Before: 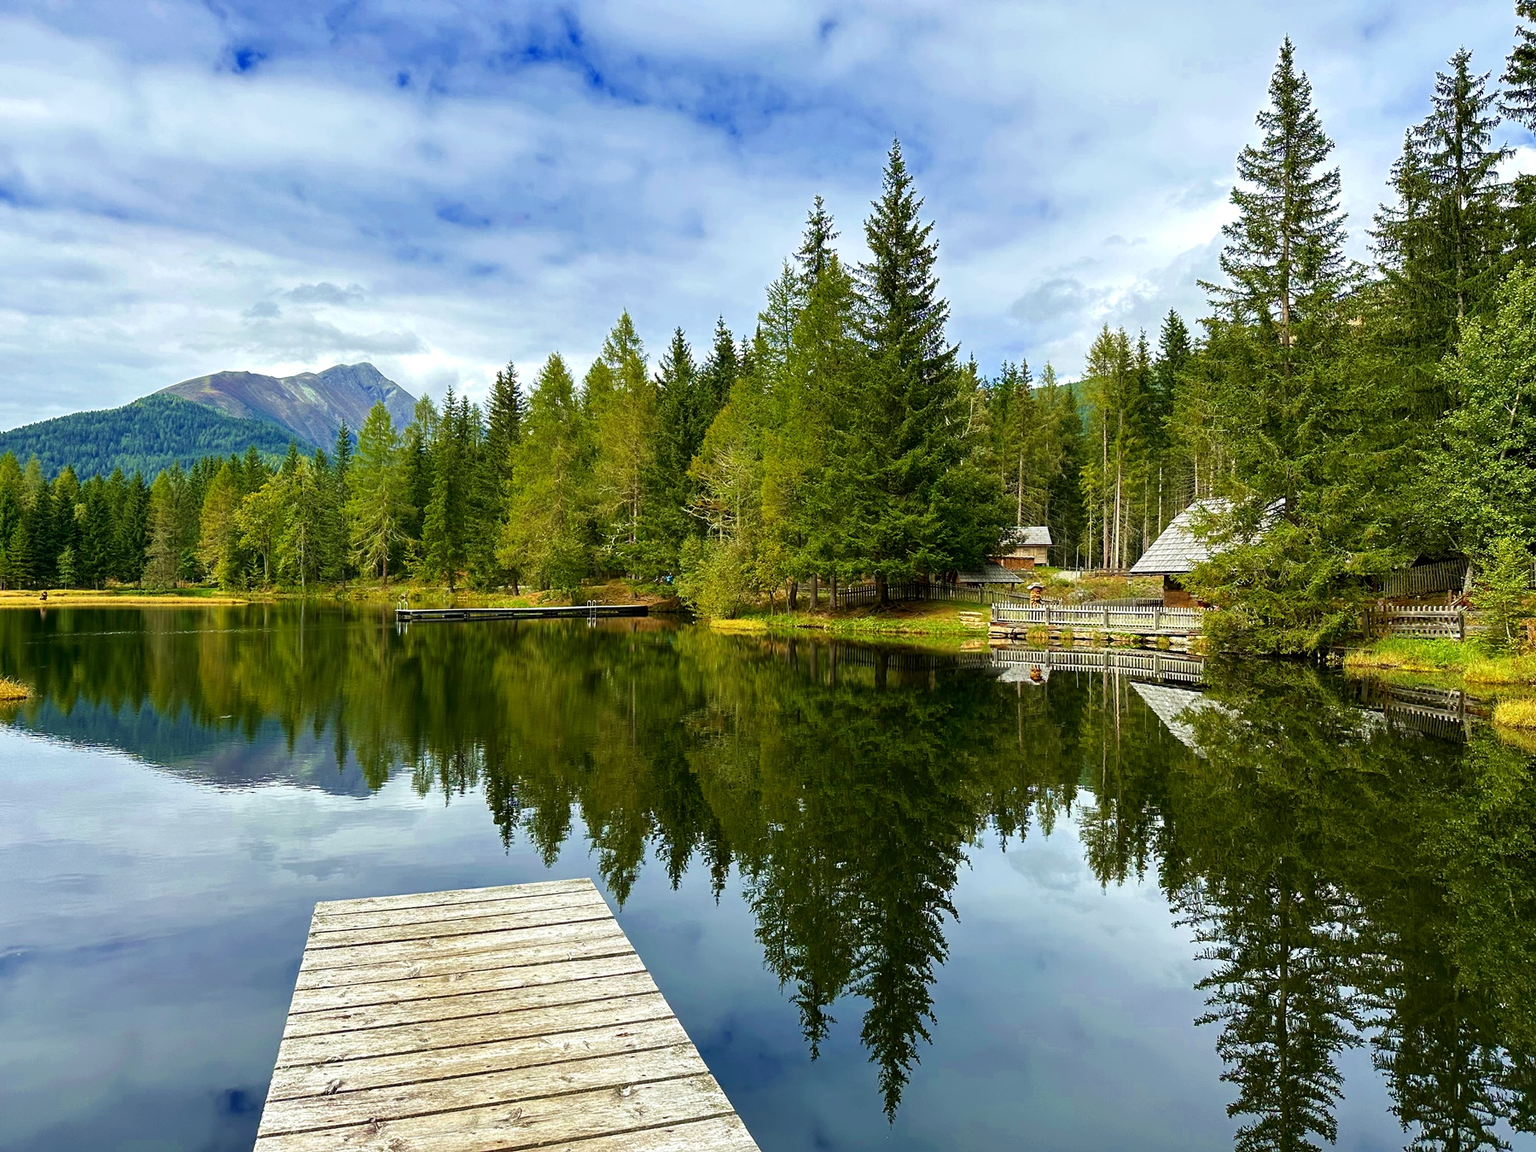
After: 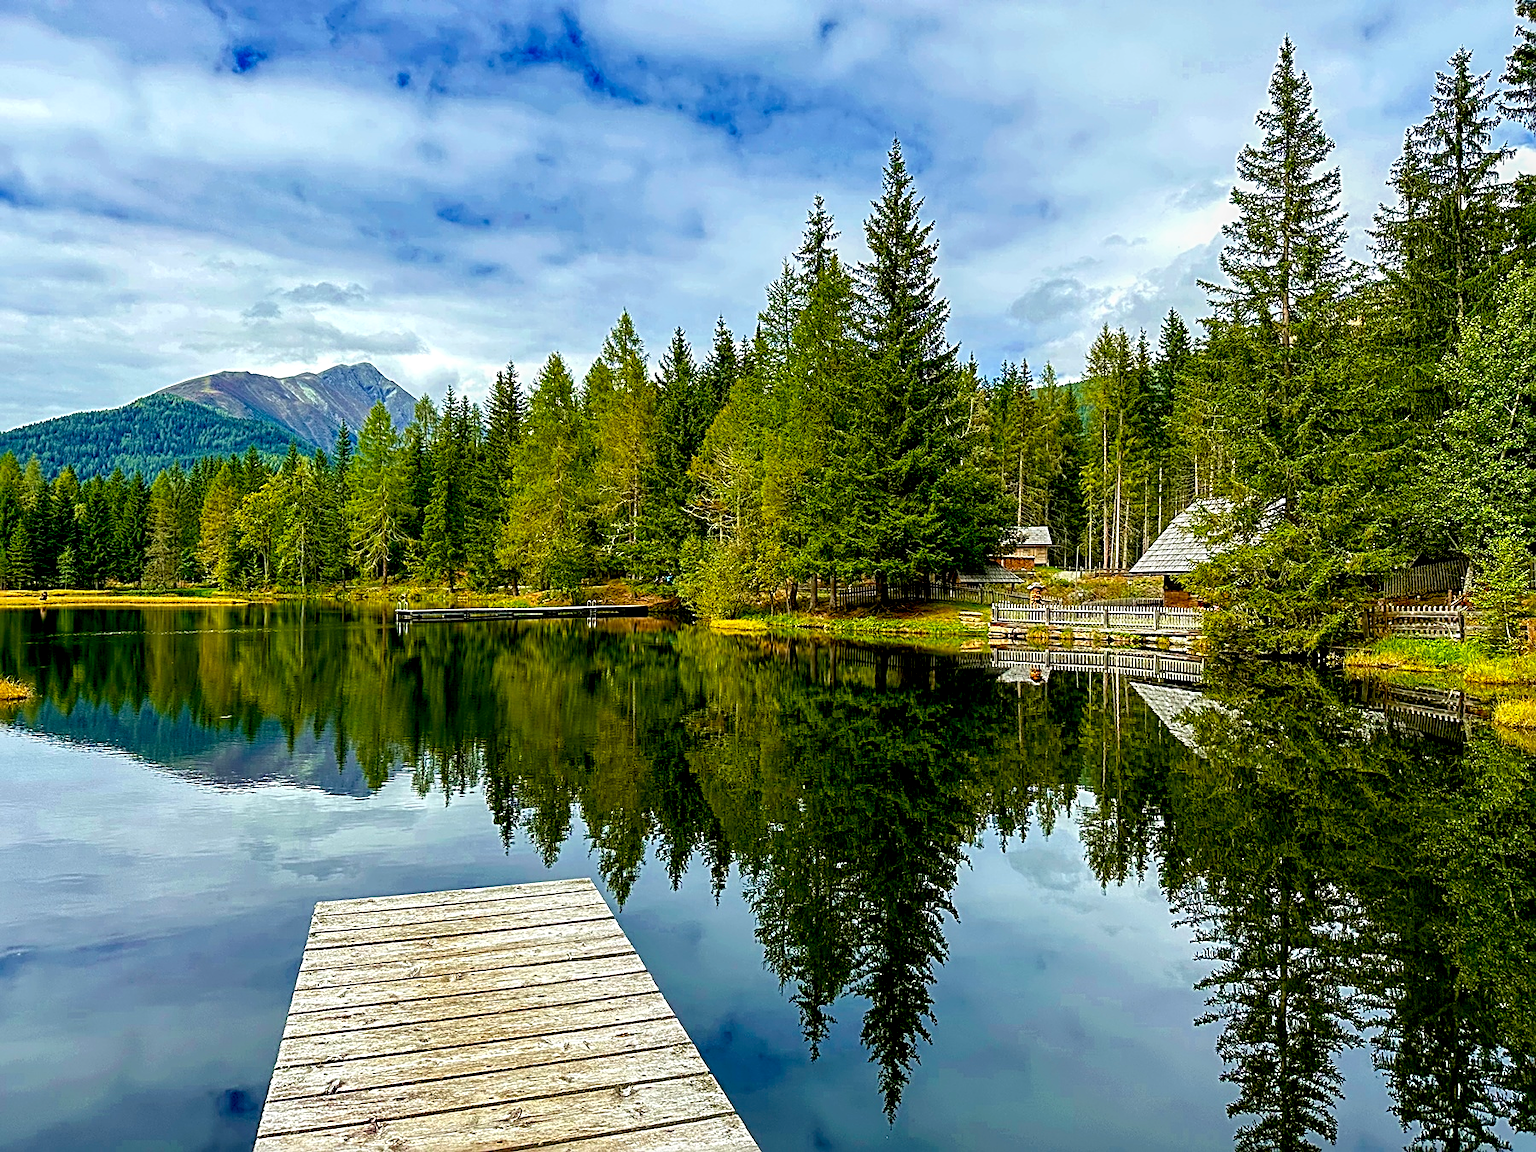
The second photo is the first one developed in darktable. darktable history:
exposure: black level correction 0.012, compensate highlight preservation false
sharpen: radius 2.817, amount 0.715
local contrast: on, module defaults
